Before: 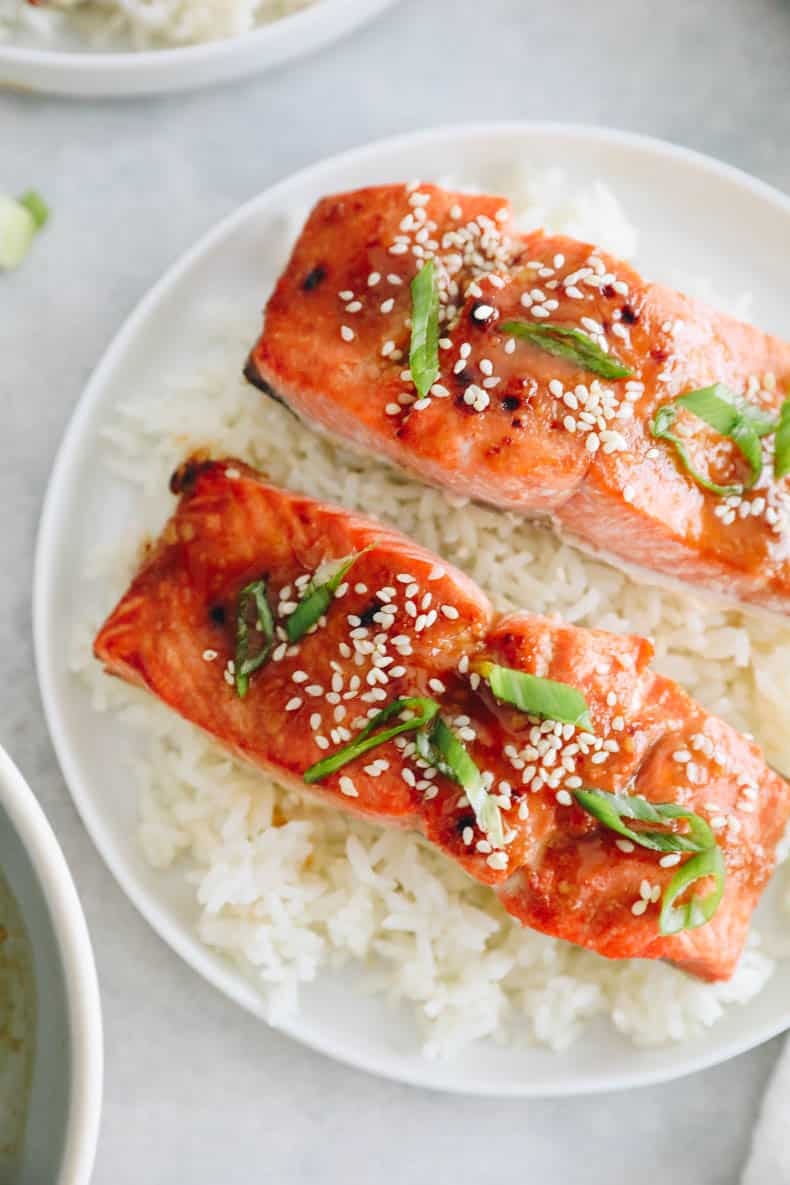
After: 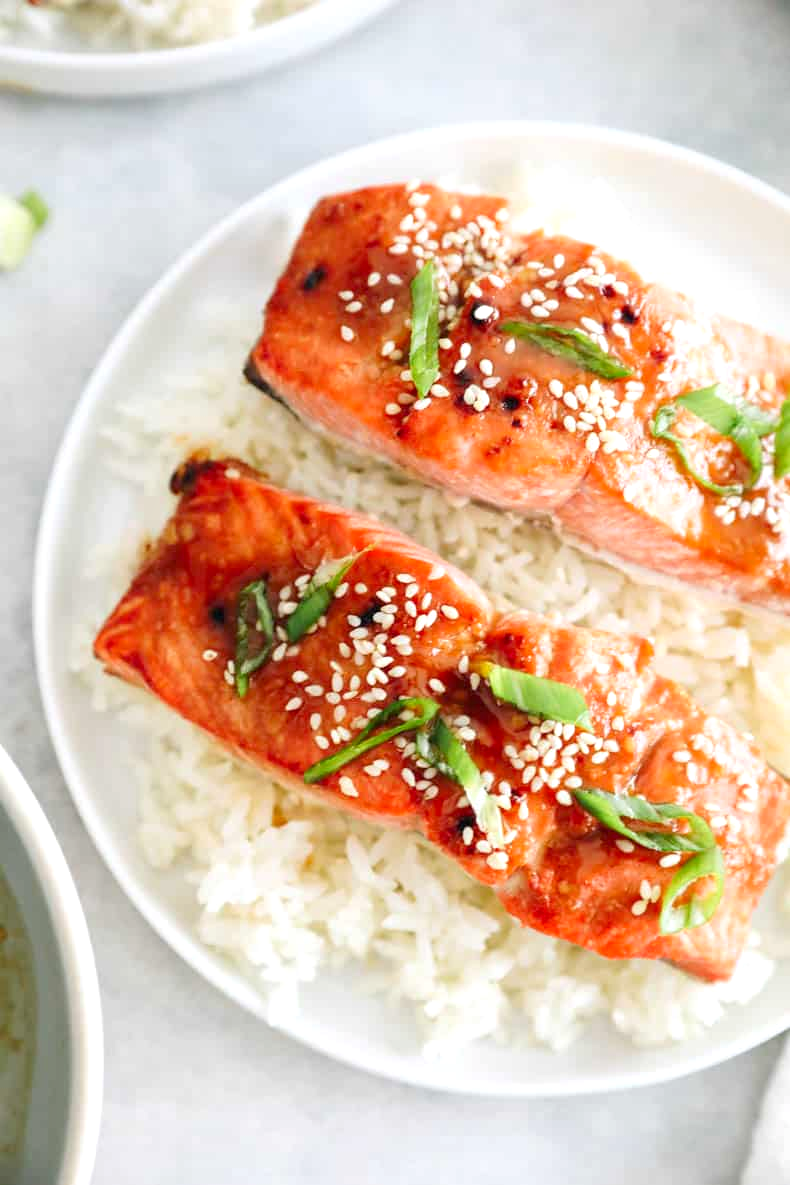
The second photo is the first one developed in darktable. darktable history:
tone equalizer: on, module defaults
exposure: black level correction 0.003, exposure 0.383 EV, compensate highlight preservation false
